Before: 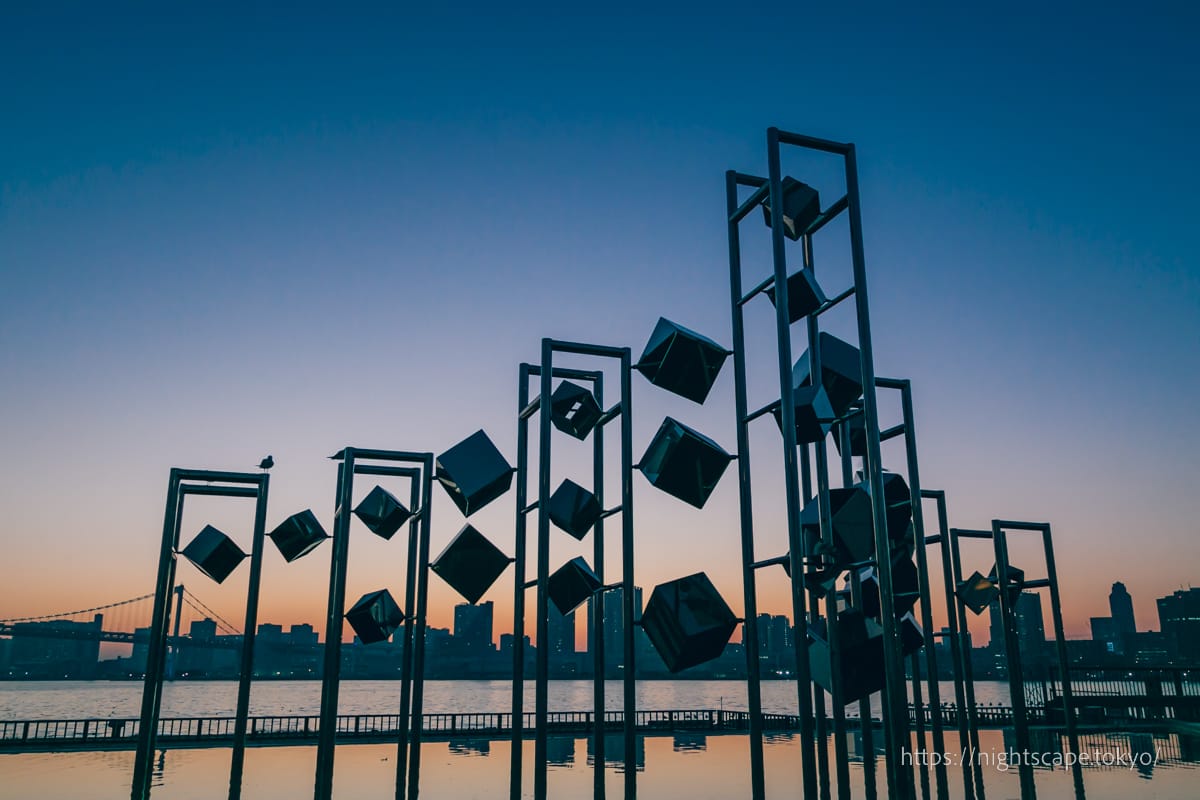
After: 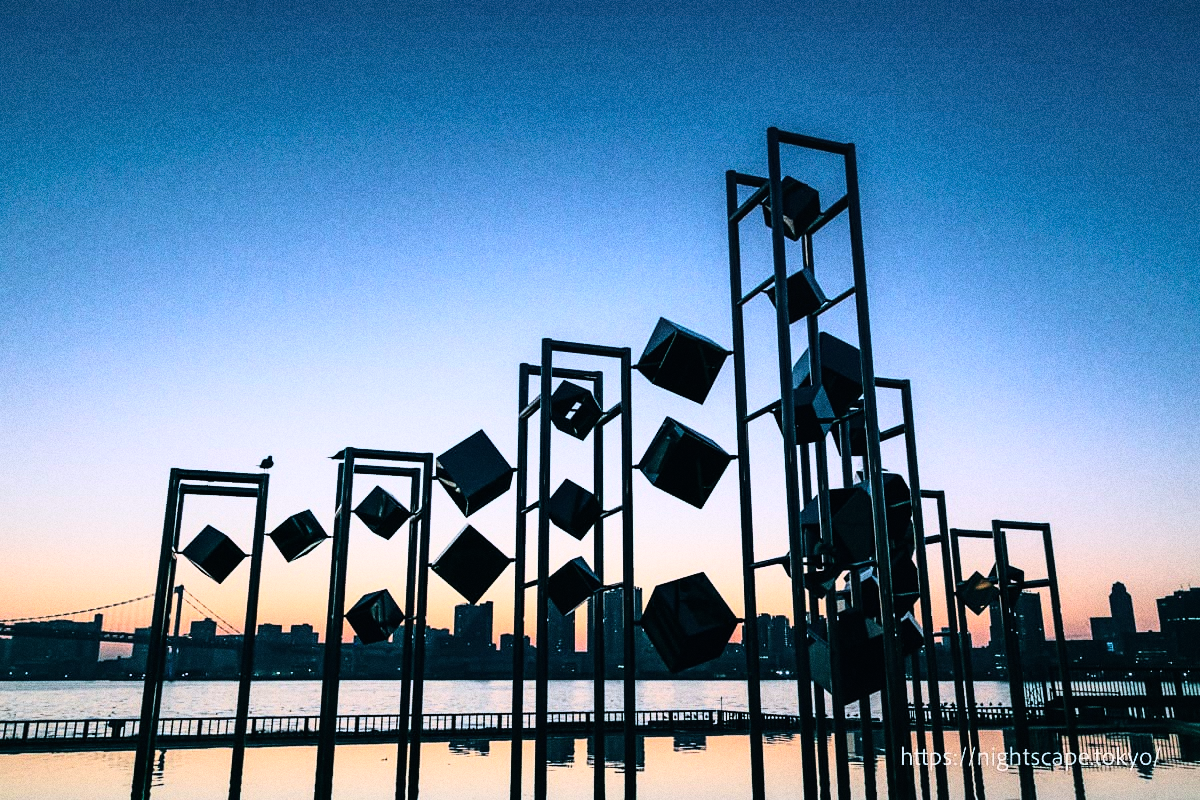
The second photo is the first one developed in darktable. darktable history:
color correction: saturation 0.98
white balance: red 0.974, blue 1.044
contrast equalizer: y [[0.5, 0.488, 0.462, 0.461, 0.491, 0.5], [0.5 ×6], [0.5 ×6], [0 ×6], [0 ×6]]
shadows and highlights: shadows 53, soften with gaussian
rgb curve: curves: ch0 [(0, 0) (0.21, 0.15) (0.24, 0.21) (0.5, 0.75) (0.75, 0.96) (0.89, 0.99) (1, 1)]; ch1 [(0, 0.02) (0.21, 0.13) (0.25, 0.2) (0.5, 0.67) (0.75, 0.9) (0.89, 0.97) (1, 1)]; ch2 [(0, 0.02) (0.21, 0.13) (0.25, 0.2) (0.5, 0.67) (0.75, 0.9) (0.89, 0.97) (1, 1)], compensate middle gray true
grain: coarseness 0.09 ISO, strength 40%
